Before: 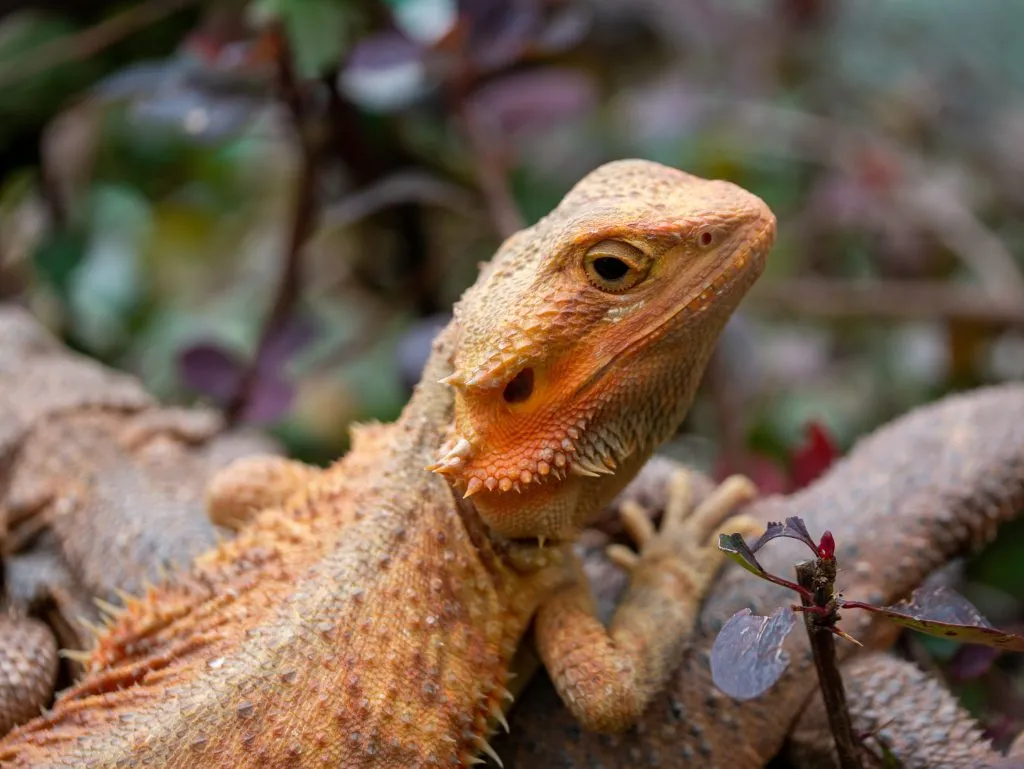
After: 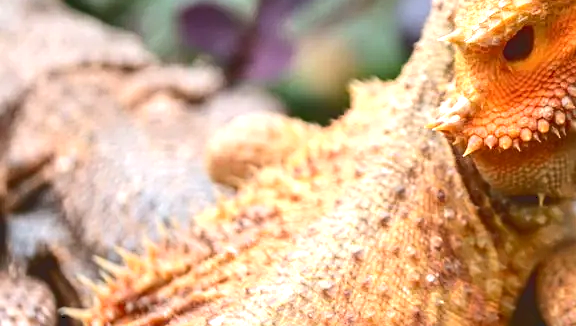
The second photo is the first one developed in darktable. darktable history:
sharpen: radius 2.489, amount 0.319
tone curve: curves: ch0 [(0, 0) (0.003, 0.161) (0.011, 0.161) (0.025, 0.161) (0.044, 0.161) (0.069, 0.161) (0.1, 0.161) (0.136, 0.163) (0.177, 0.179) (0.224, 0.207) (0.277, 0.243) (0.335, 0.292) (0.399, 0.361) (0.468, 0.452) (0.543, 0.547) (0.623, 0.638) (0.709, 0.731) (0.801, 0.826) (0.898, 0.911) (1, 1)], color space Lab, independent channels, preserve colors none
exposure: black level correction 0, exposure 0.892 EV, compensate highlight preservation false
crop: top 44.568%, right 43.206%, bottom 12.964%
levels: levels [0, 0.498, 1]
